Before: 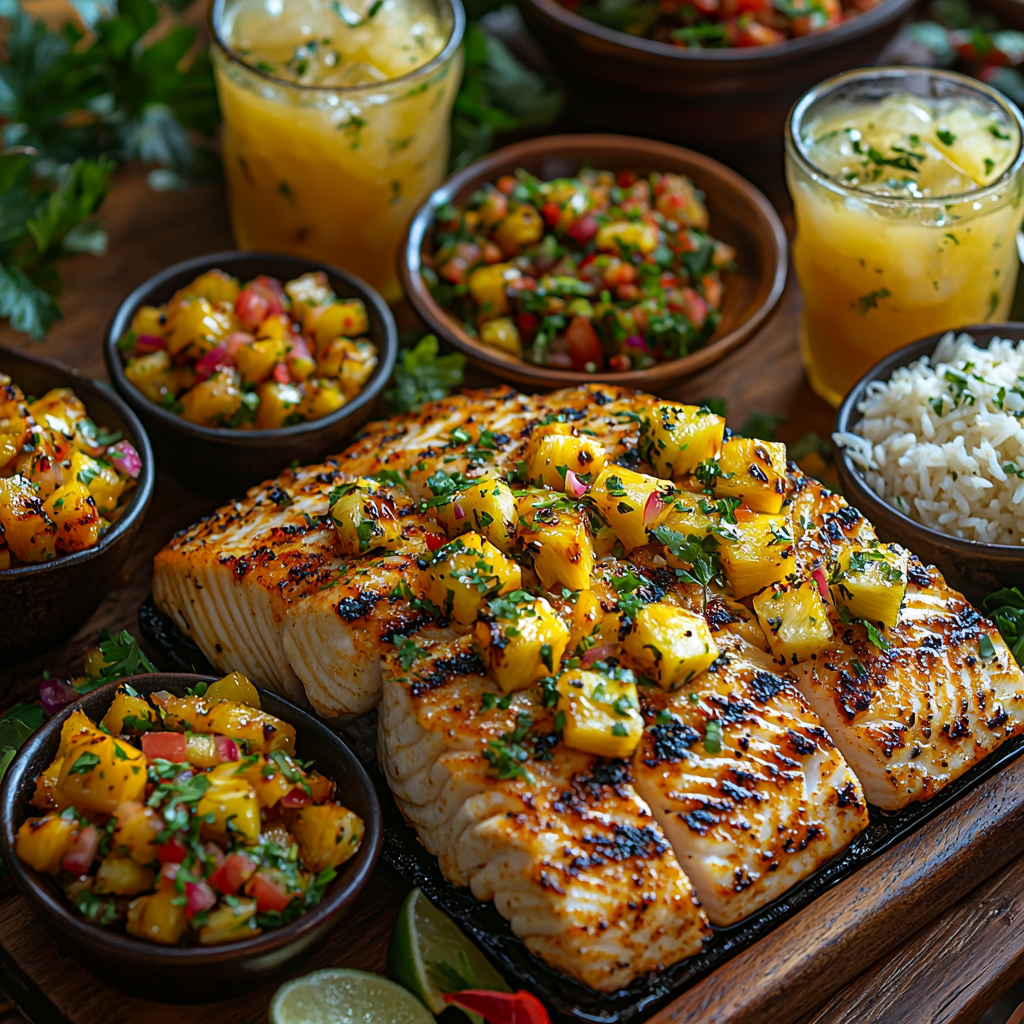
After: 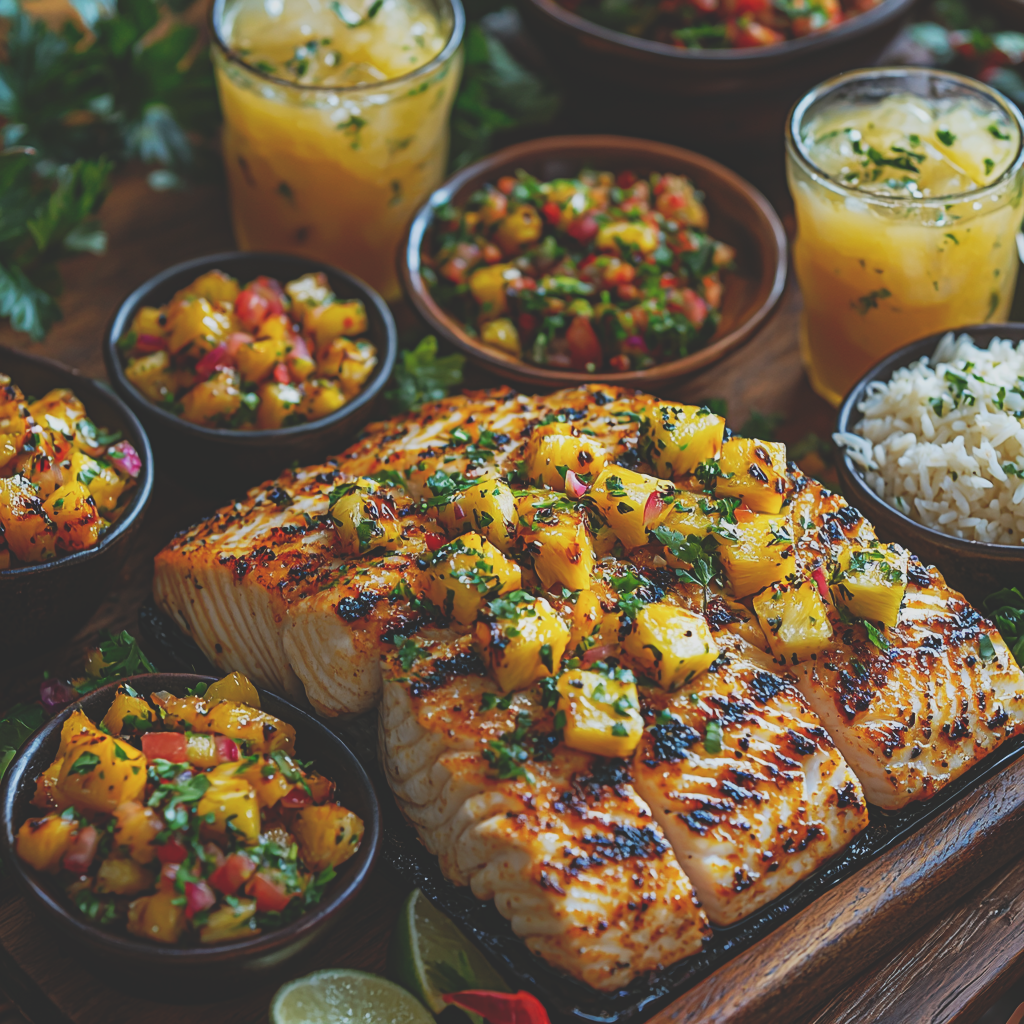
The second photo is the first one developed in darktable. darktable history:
exposure: black level correction -0.036, exposure -0.497 EV, compensate highlight preservation false
tone curve: curves: ch0 [(0, 0) (0.003, 0.049) (0.011, 0.052) (0.025, 0.061) (0.044, 0.08) (0.069, 0.101) (0.1, 0.119) (0.136, 0.139) (0.177, 0.172) (0.224, 0.222) (0.277, 0.292) (0.335, 0.367) (0.399, 0.444) (0.468, 0.538) (0.543, 0.623) (0.623, 0.713) (0.709, 0.784) (0.801, 0.844) (0.898, 0.916) (1, 1)], preserve colors none
white balance: red 1, blue 1
